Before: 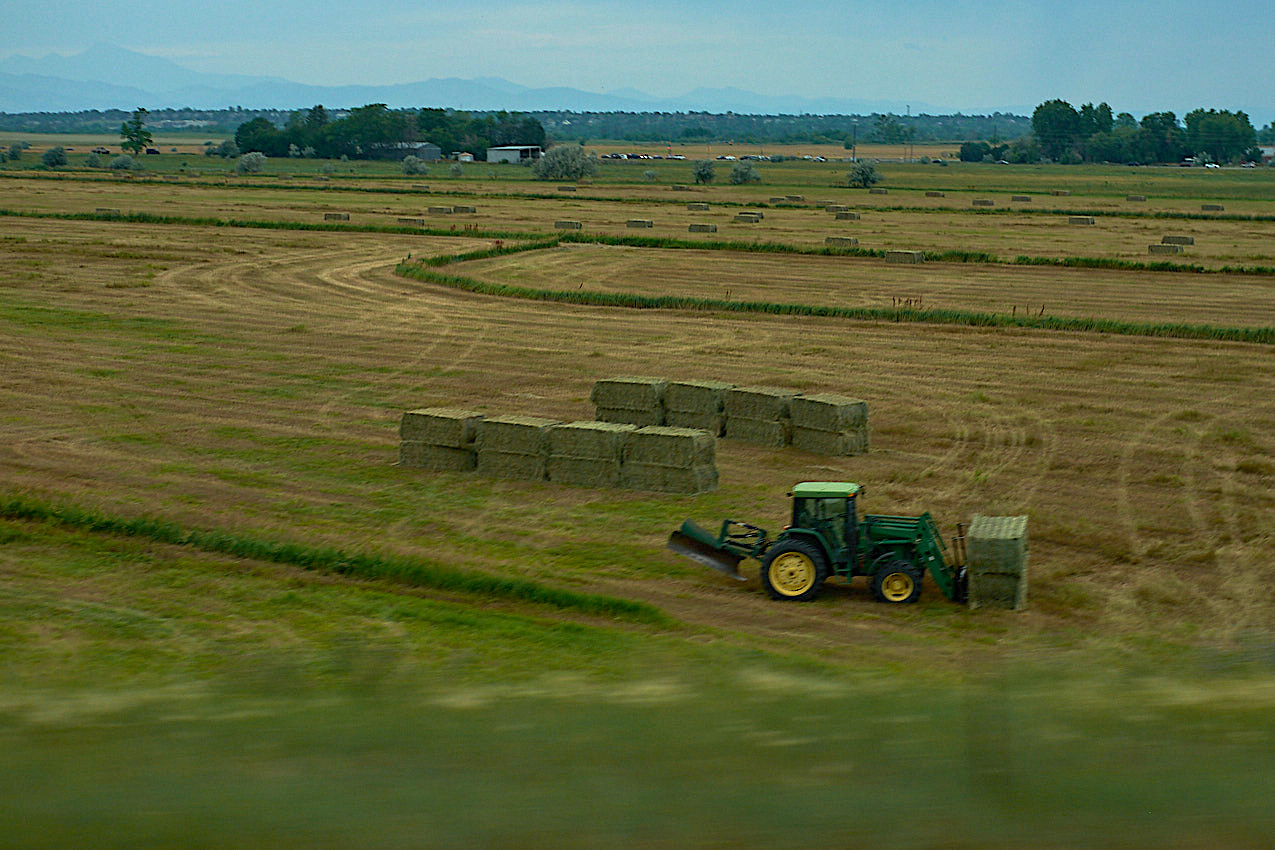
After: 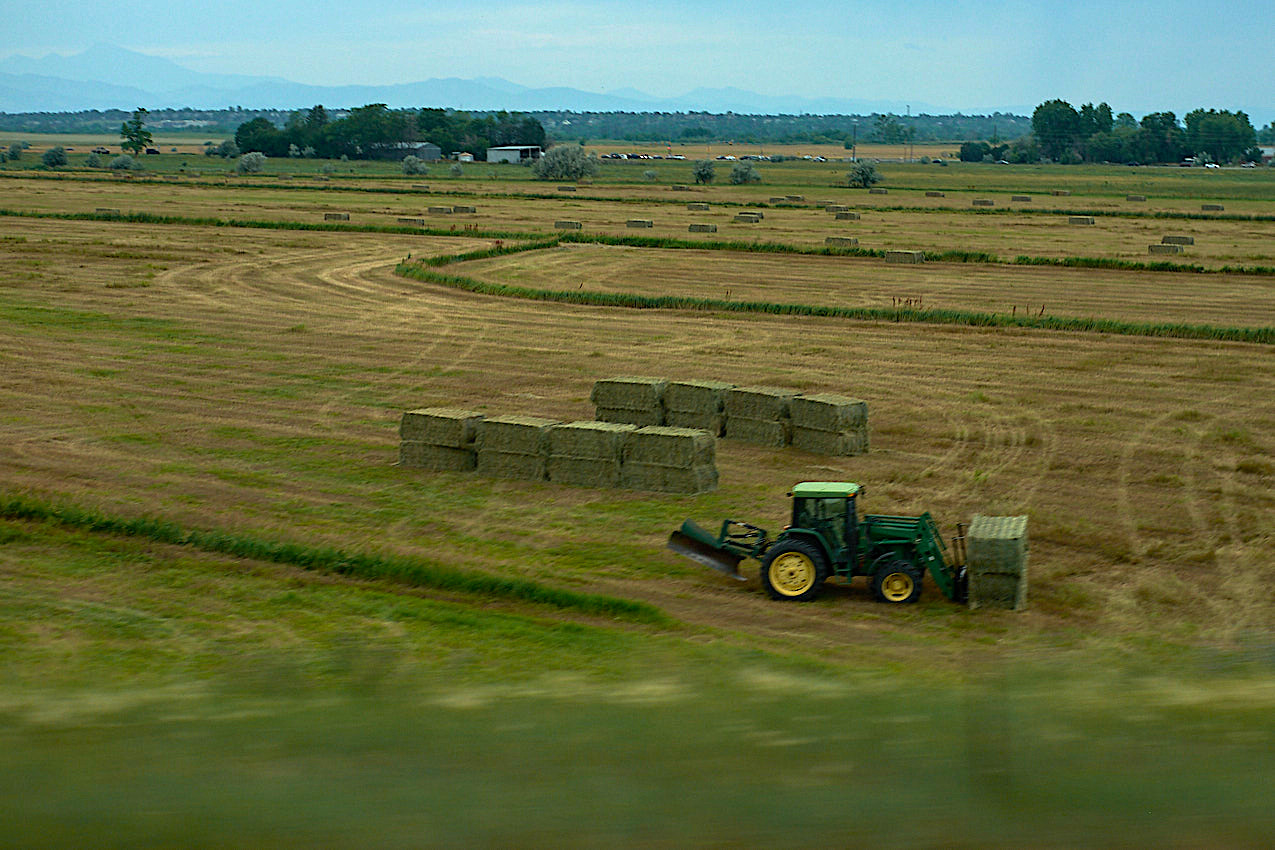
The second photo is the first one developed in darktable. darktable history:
tone equalizer: -8 EV -0.386 EV, -7 EV -0.404 EV, -6 EV -0.365 EV, -5 EV -0.244 EV, -3 EV 0.231 EV, -2 EV 0.348 EV, -1 EV 0.396 EV, +0 EV 0.442 EV, mask exposure compensation -0.506 EV
